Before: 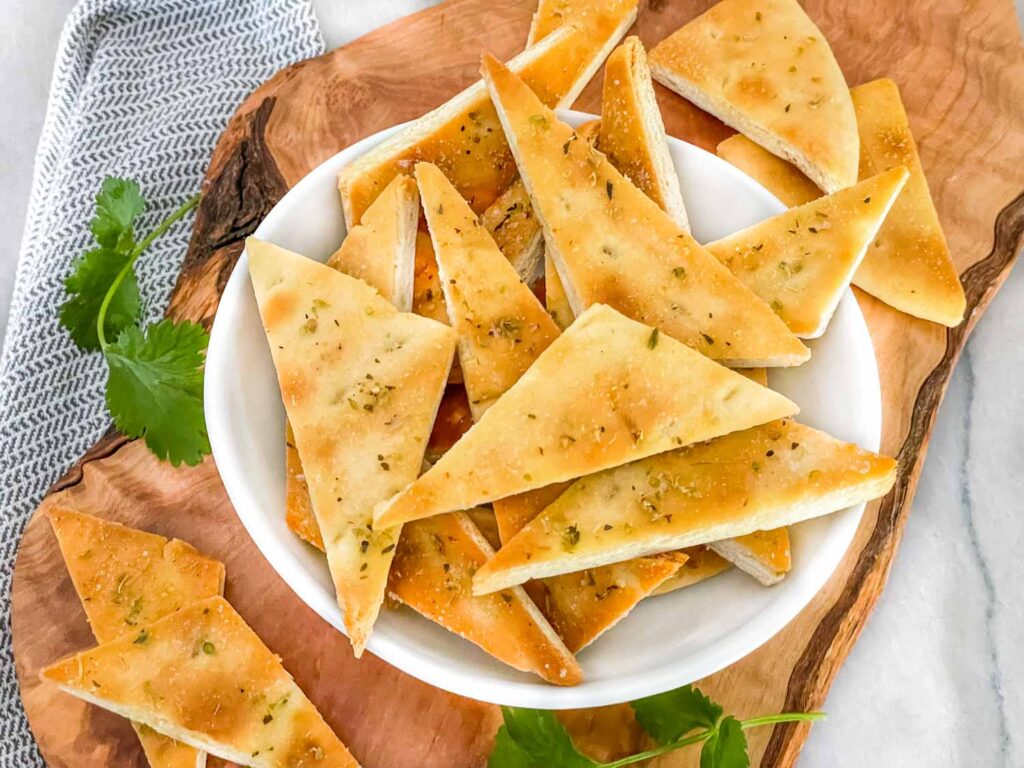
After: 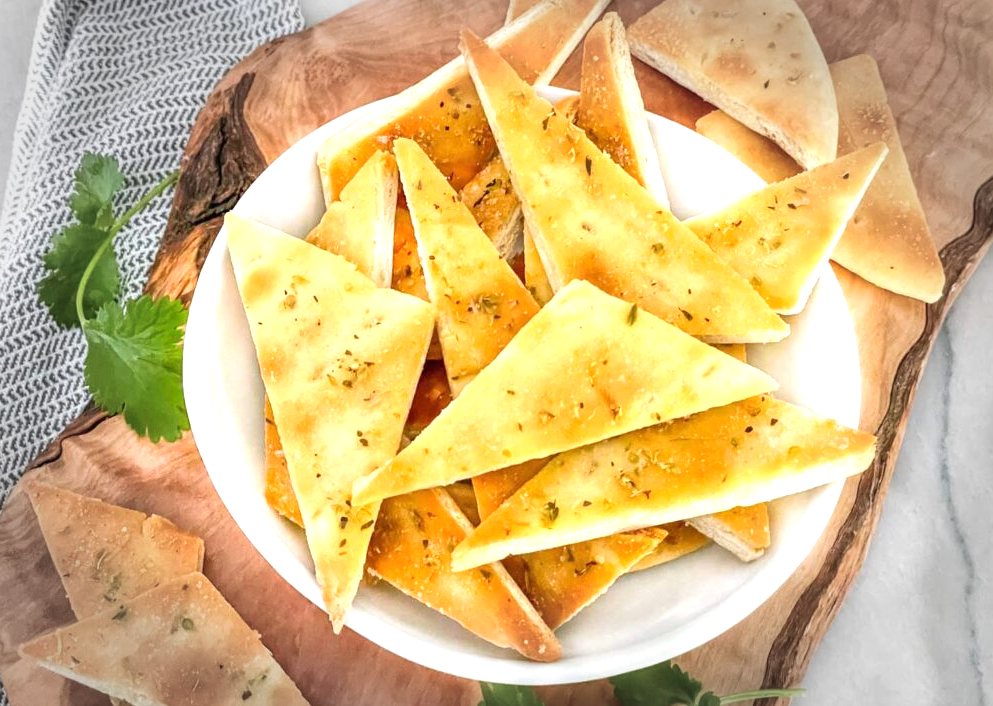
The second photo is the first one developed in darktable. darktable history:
crop: left 2.104%, top 3.189%, right 0.892%, bottom 4.882%
vignetting: fall-off start 66.87%, fall-off radius 39.84%, automatic ratio true, width/height ratio 0.678
exposure: black level correction 0, exposure 0.702 EV, compensate highlight preservation false
